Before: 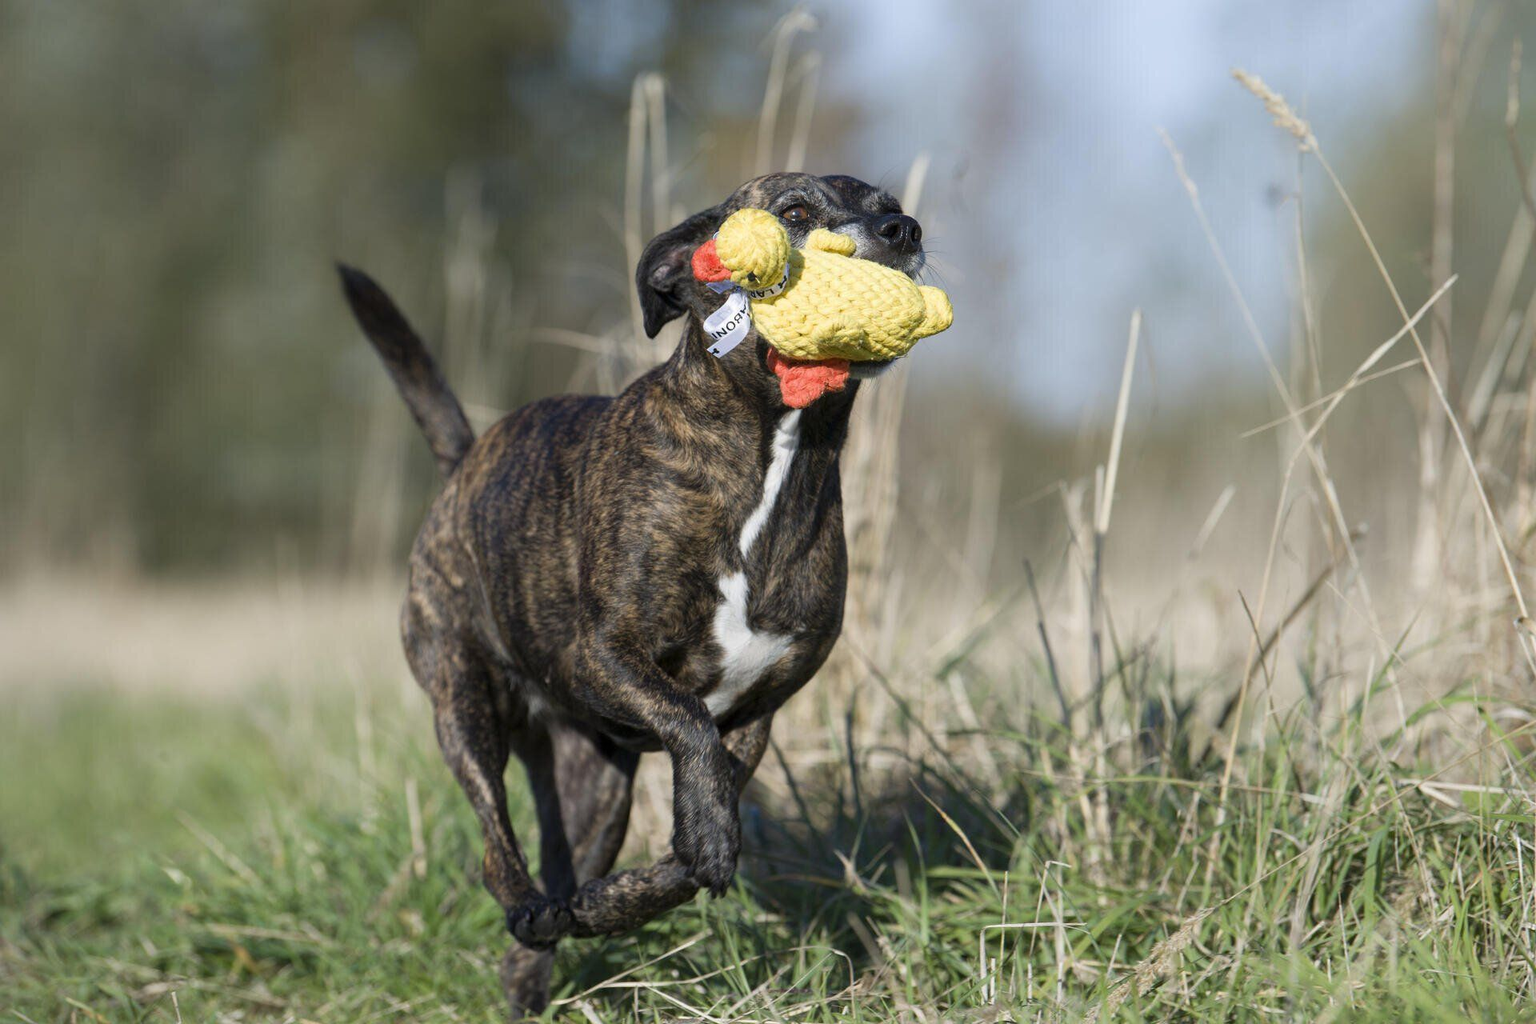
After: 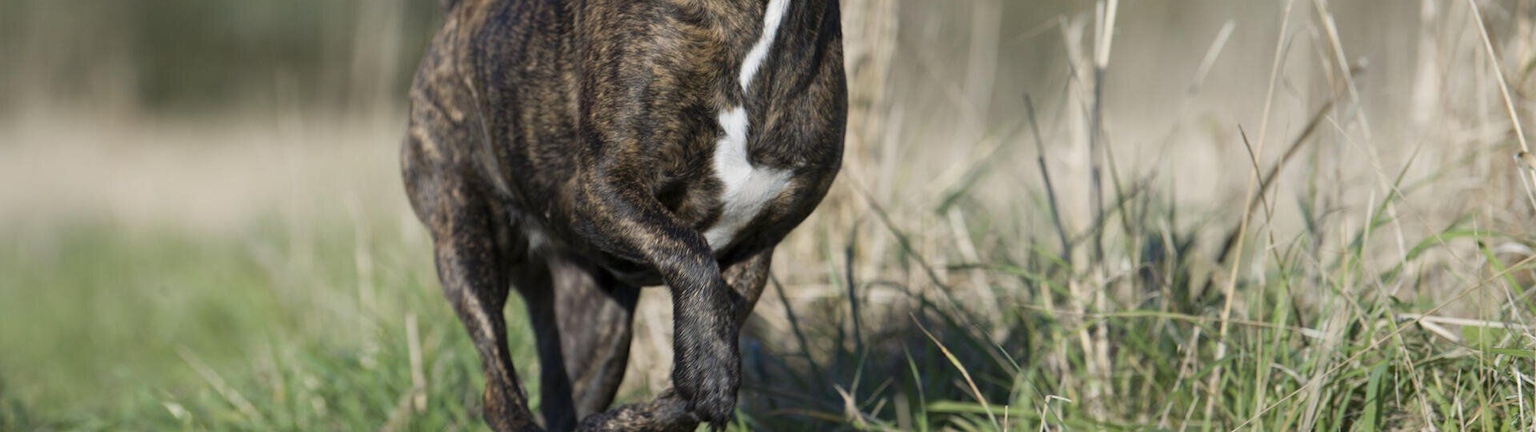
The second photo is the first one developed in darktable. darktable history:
crop: top 45.525%, bottom 12.204%
